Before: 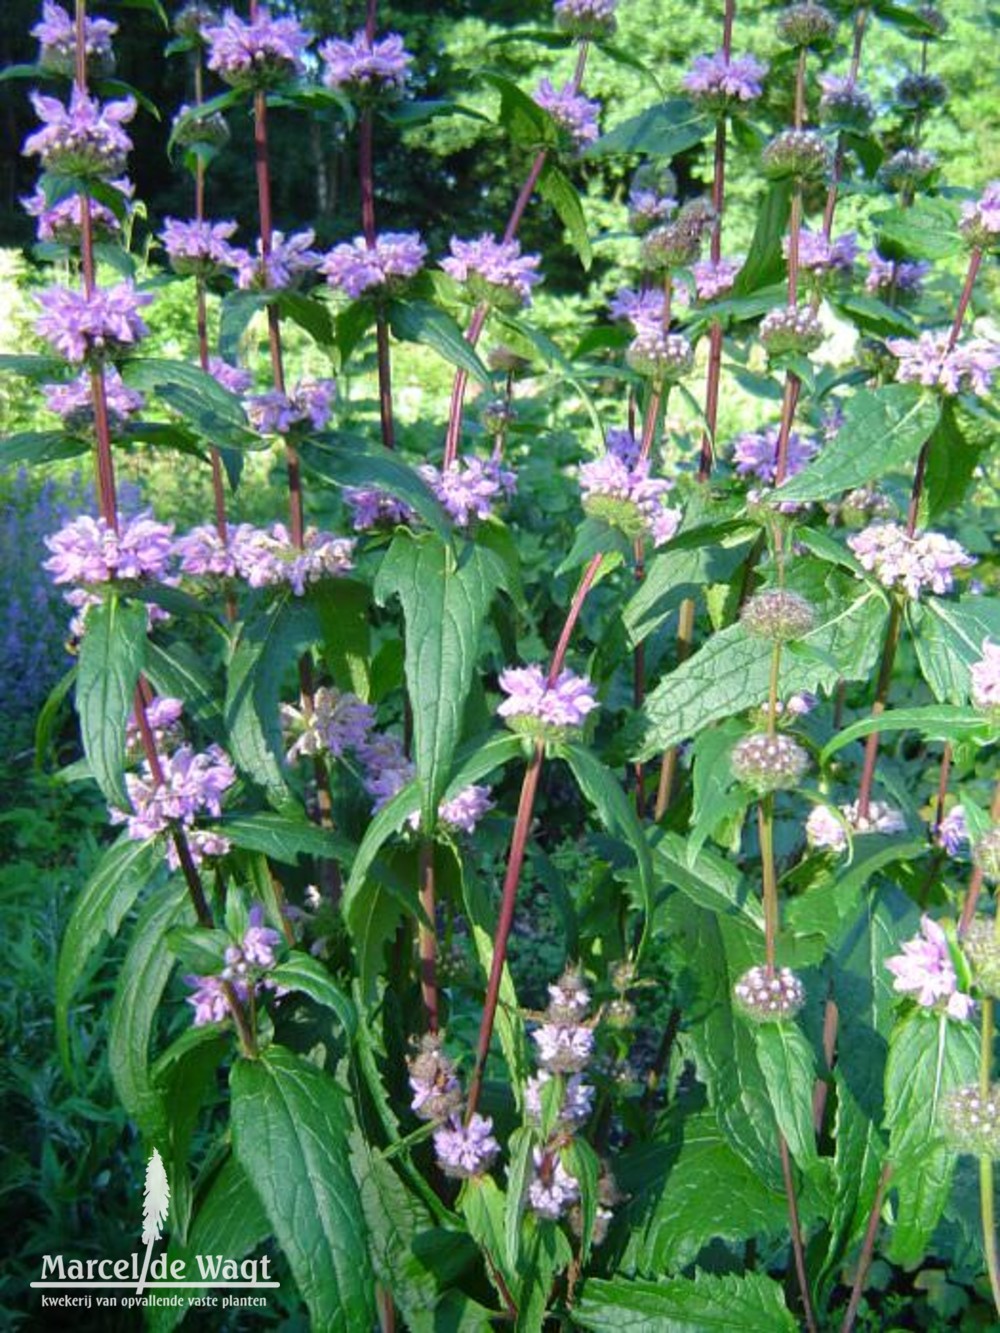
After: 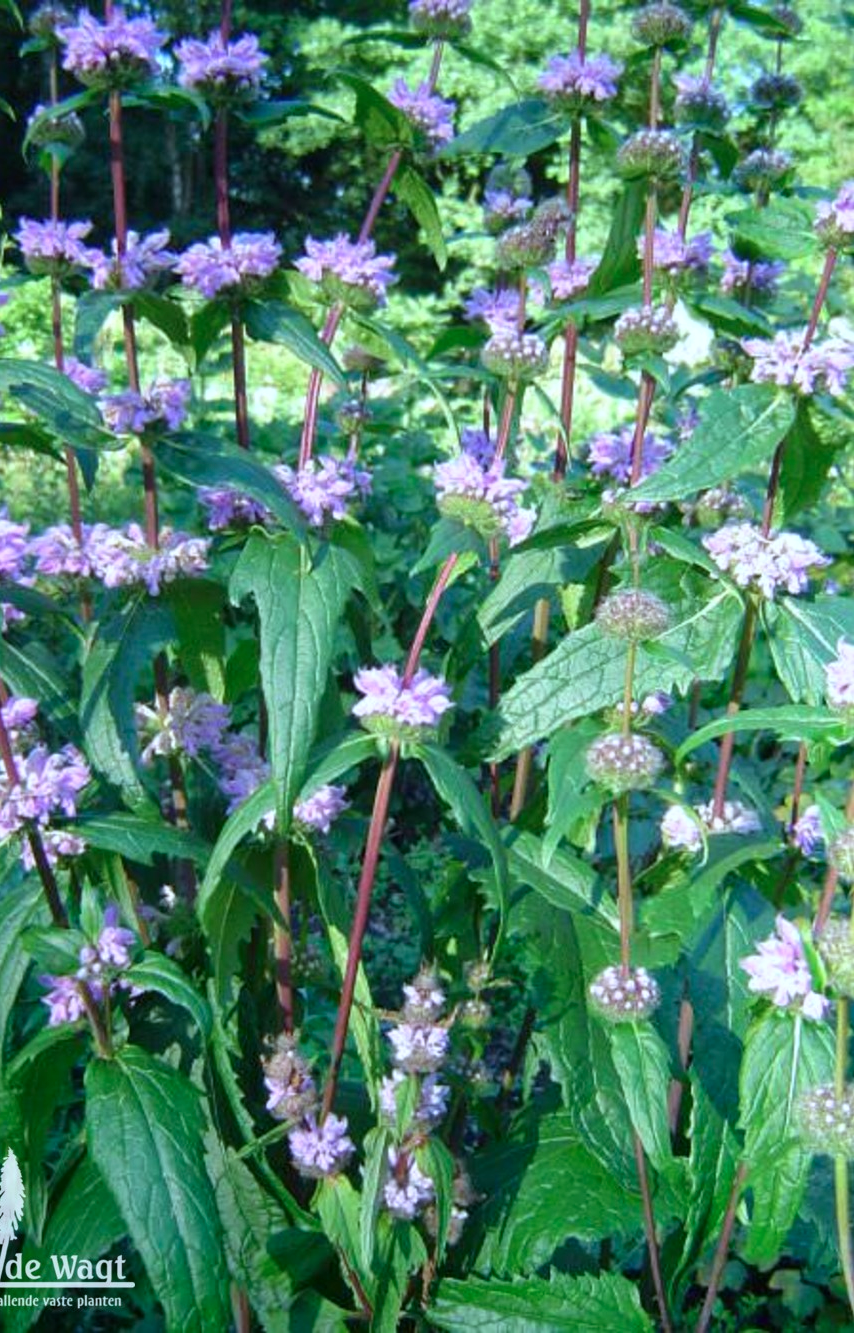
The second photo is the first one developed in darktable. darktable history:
crop and rotate: left 14.512%
color calibration: illuminant custom, x 0.368, y 0.373, temperature 4334.45 K
local contrast: mode bilateral grid, contrast 11, coarseness 25, detail 115%, midtone range 0.2
